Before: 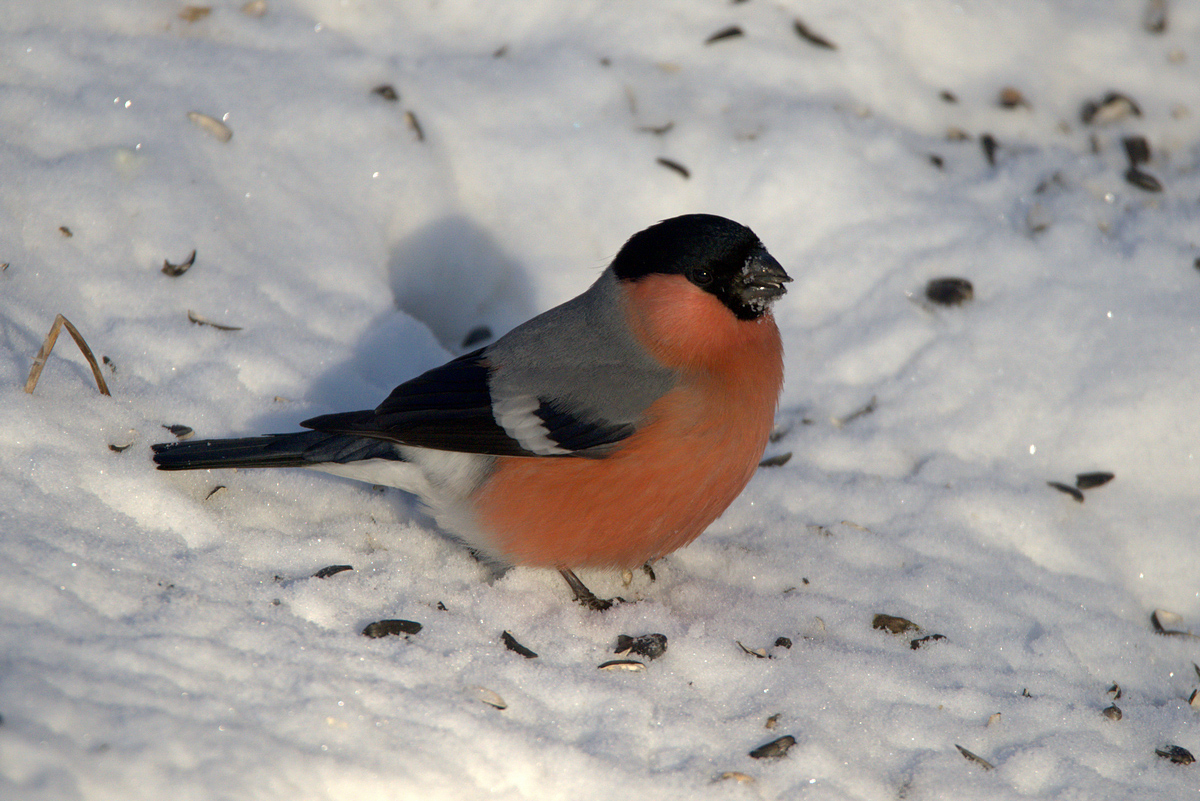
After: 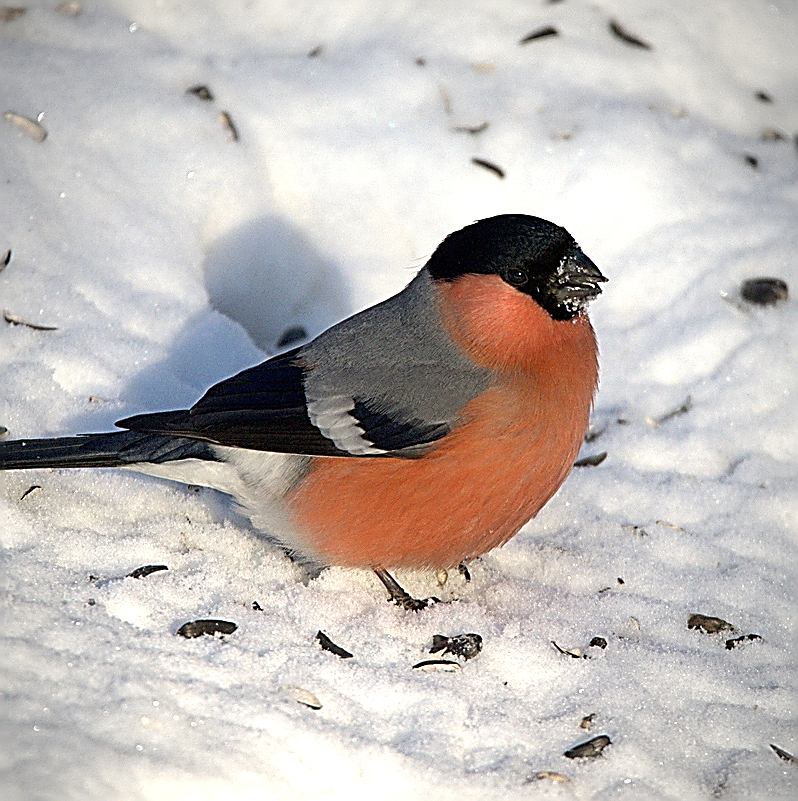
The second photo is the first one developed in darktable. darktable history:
vignetting: fall-off start 74.62%, fall-off radius 66.05%
sharpen: amount 1.999
exposure: exposure 0.747 EV, compensate highlight preservation false
crop and rotate: left 15.422%, right 18.057%
